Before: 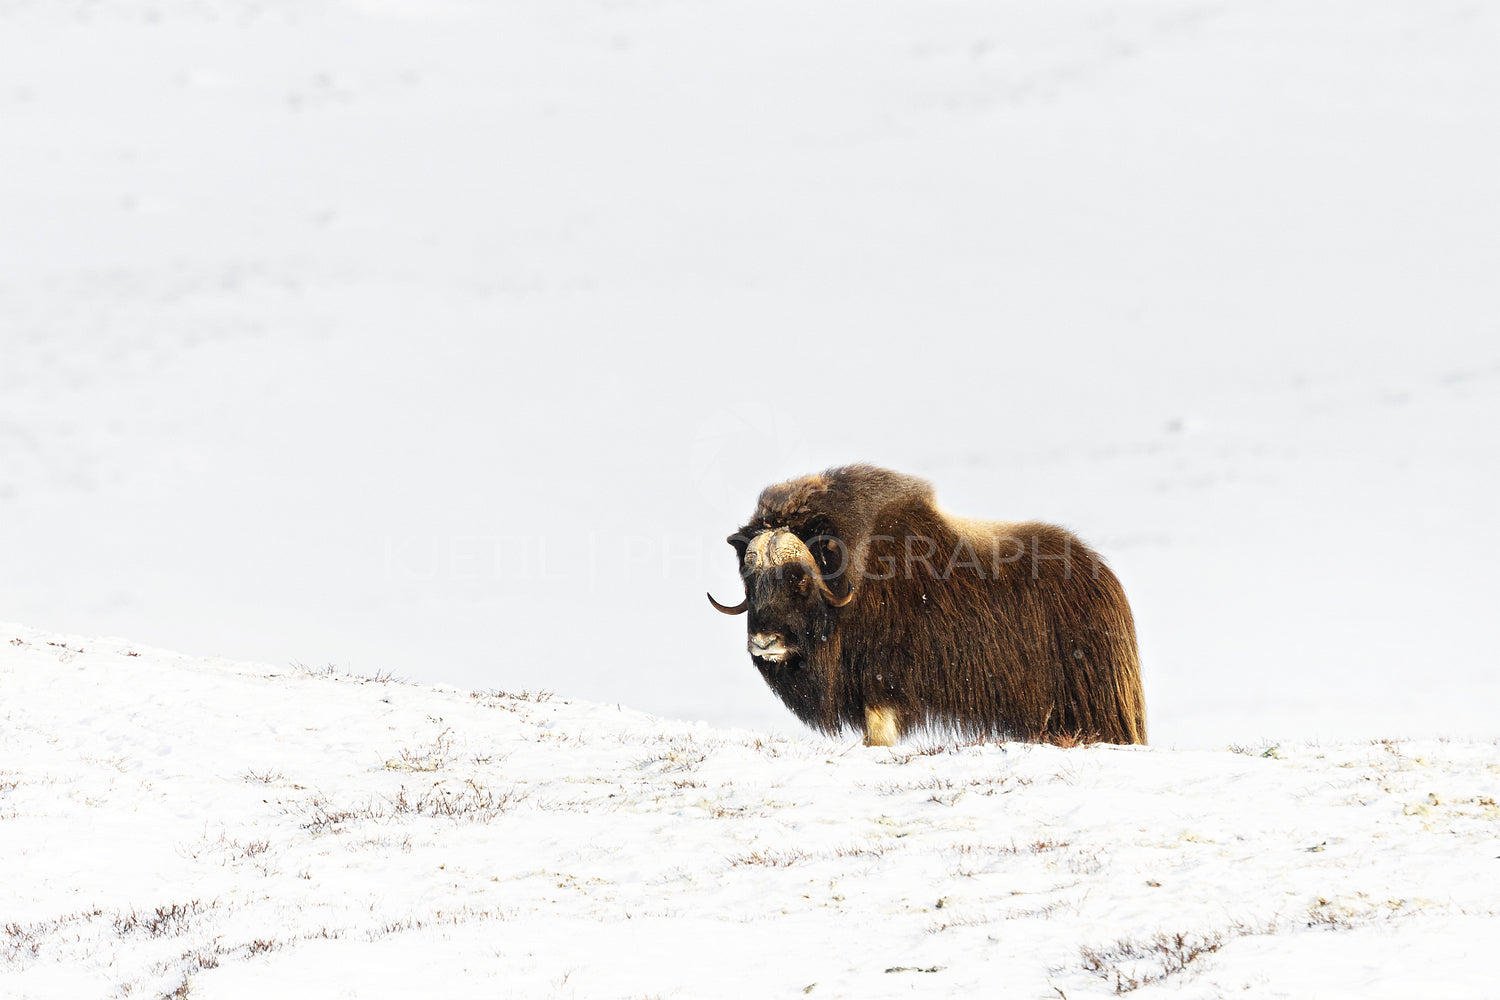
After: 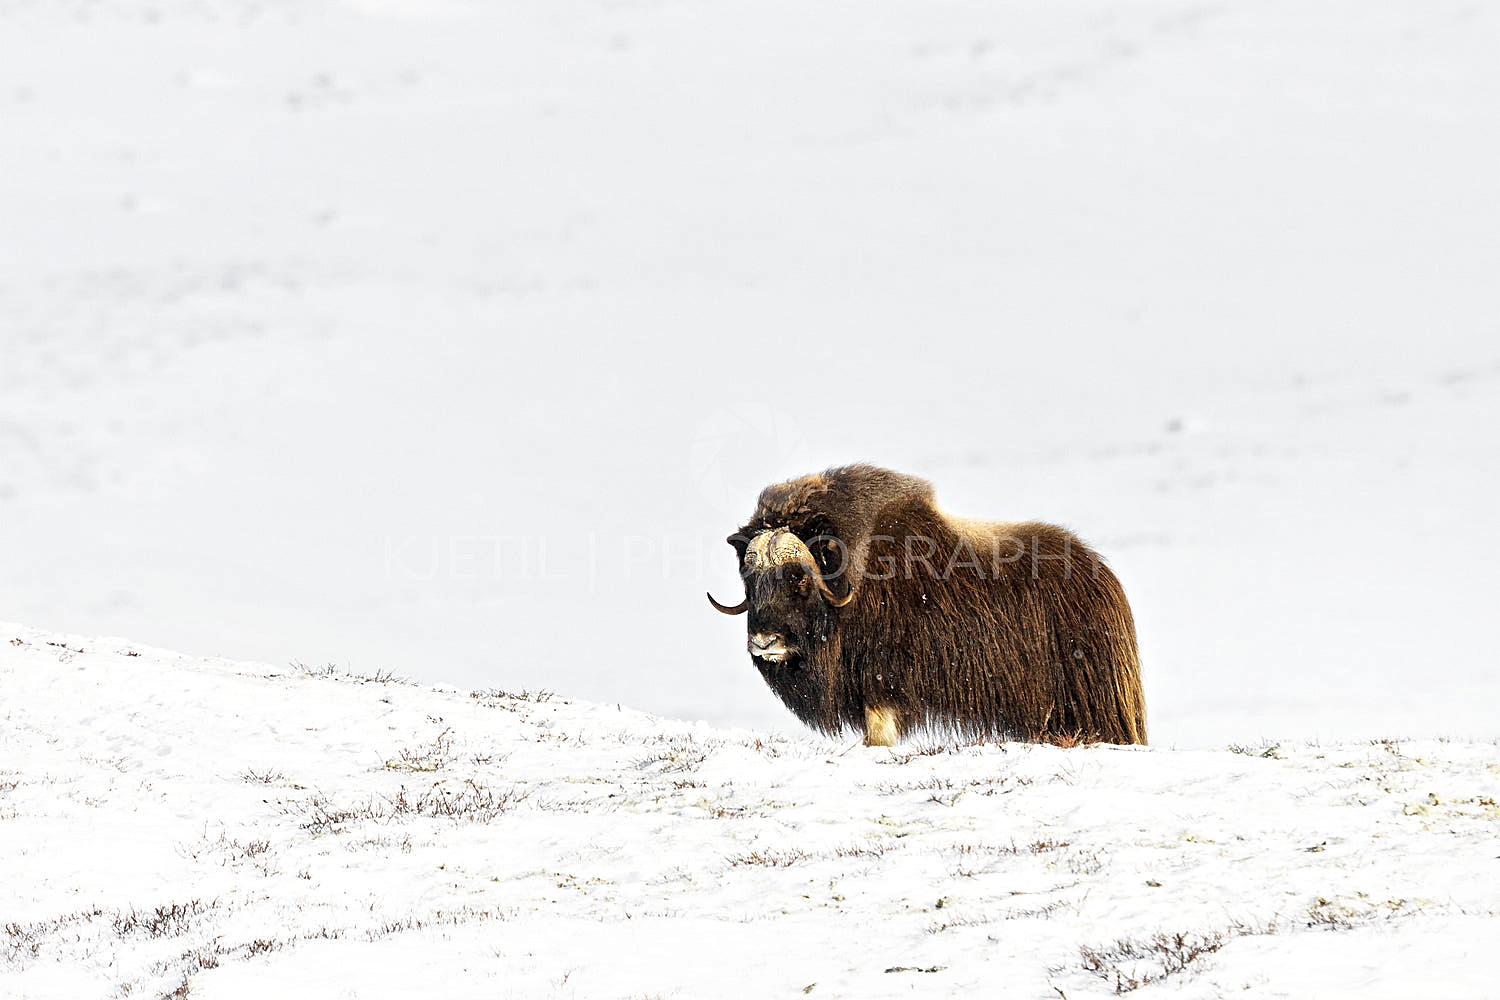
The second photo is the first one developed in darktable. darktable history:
local contrast: mode bilateral grid, contrast 49, coarseness 50, detail 150%, midtone range 0.2
sharpen: on, module defaults
